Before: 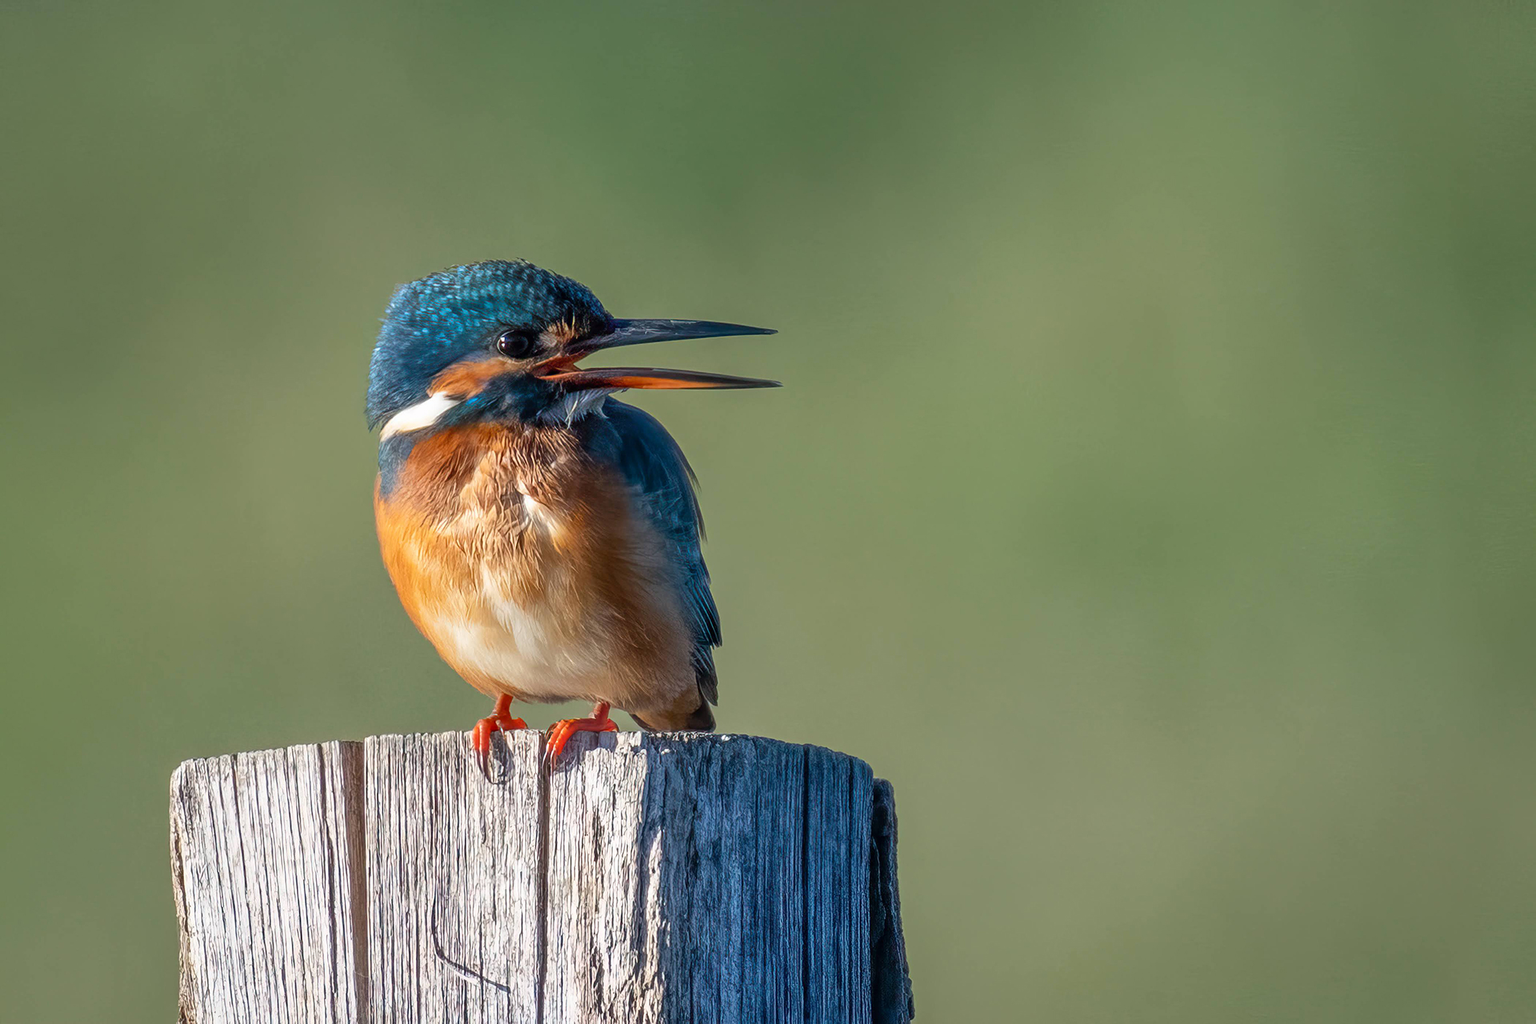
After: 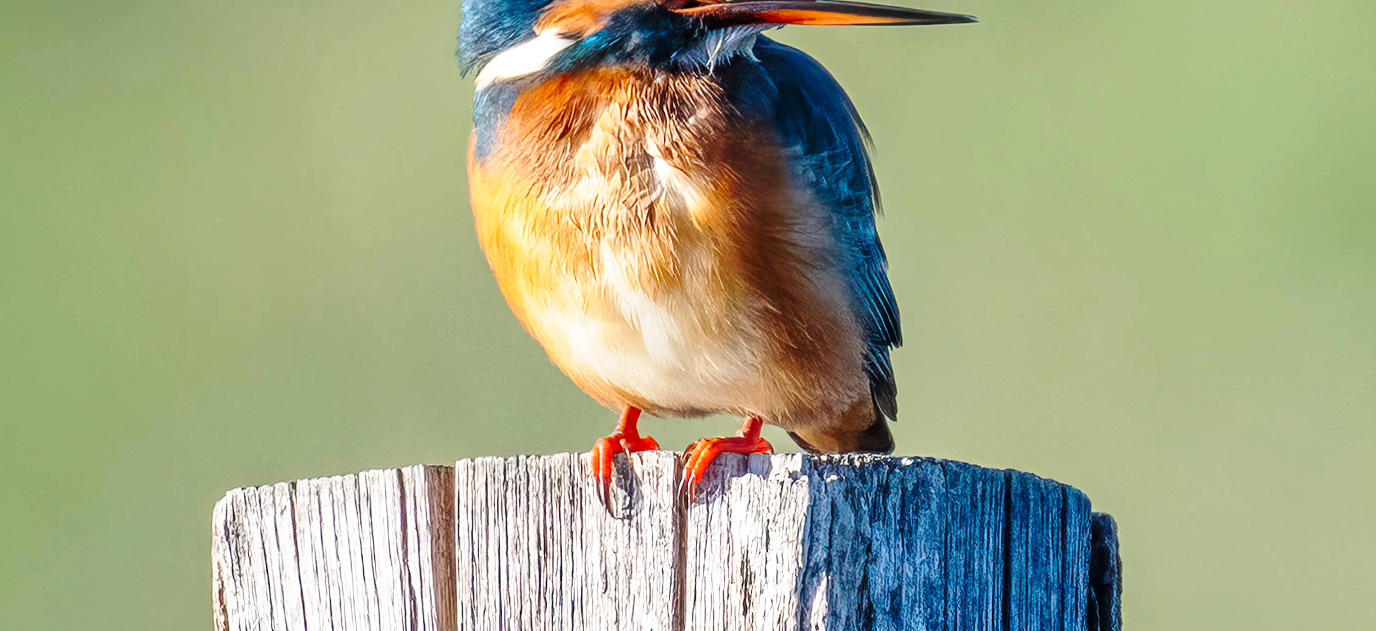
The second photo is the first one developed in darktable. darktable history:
base curve: curves: ch0 [(0, 0) (0.036, 0.037) (0.121, 0.228) (0.46, 0.76) (0.859, 0.983) (1, 1)], preserve colors none
crop: top 36.077%, right 28.286%, bottom 14.607%
